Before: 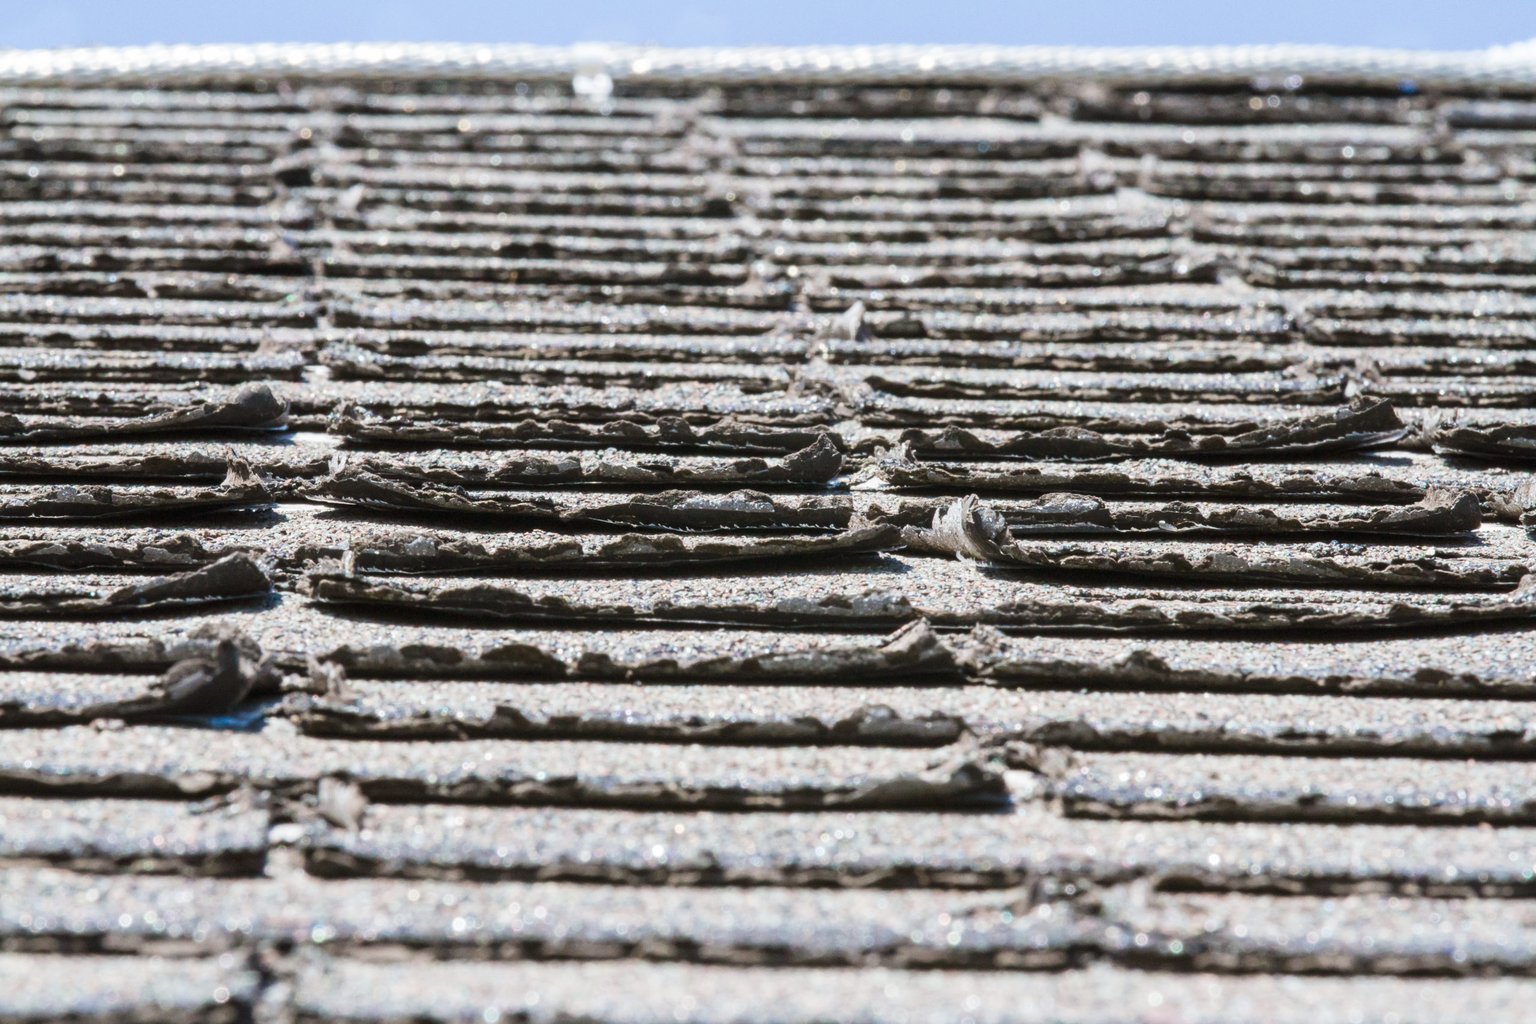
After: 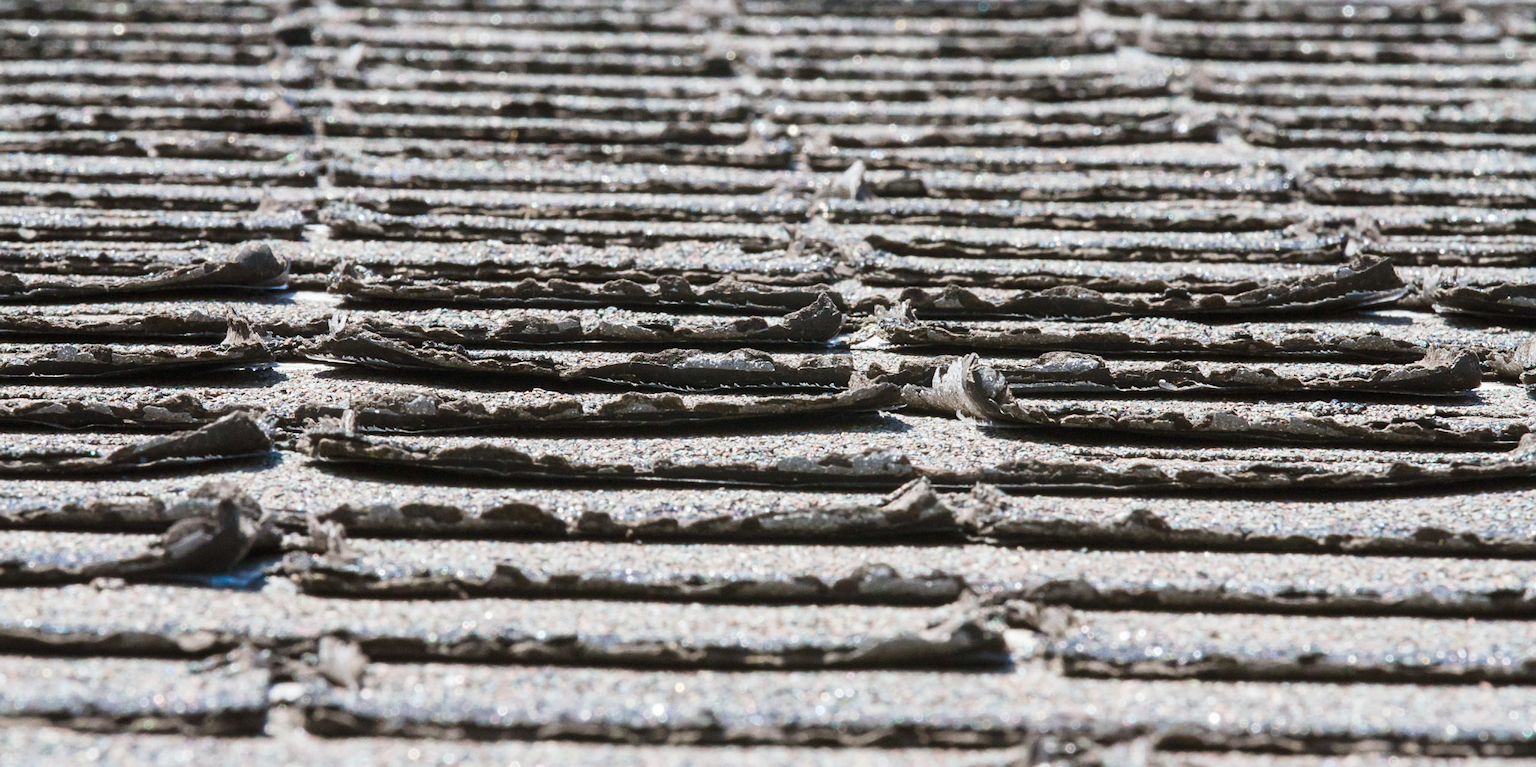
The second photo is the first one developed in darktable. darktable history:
sharpen: amount 0.2
crop: top 13.819%, bottom 11.169%
